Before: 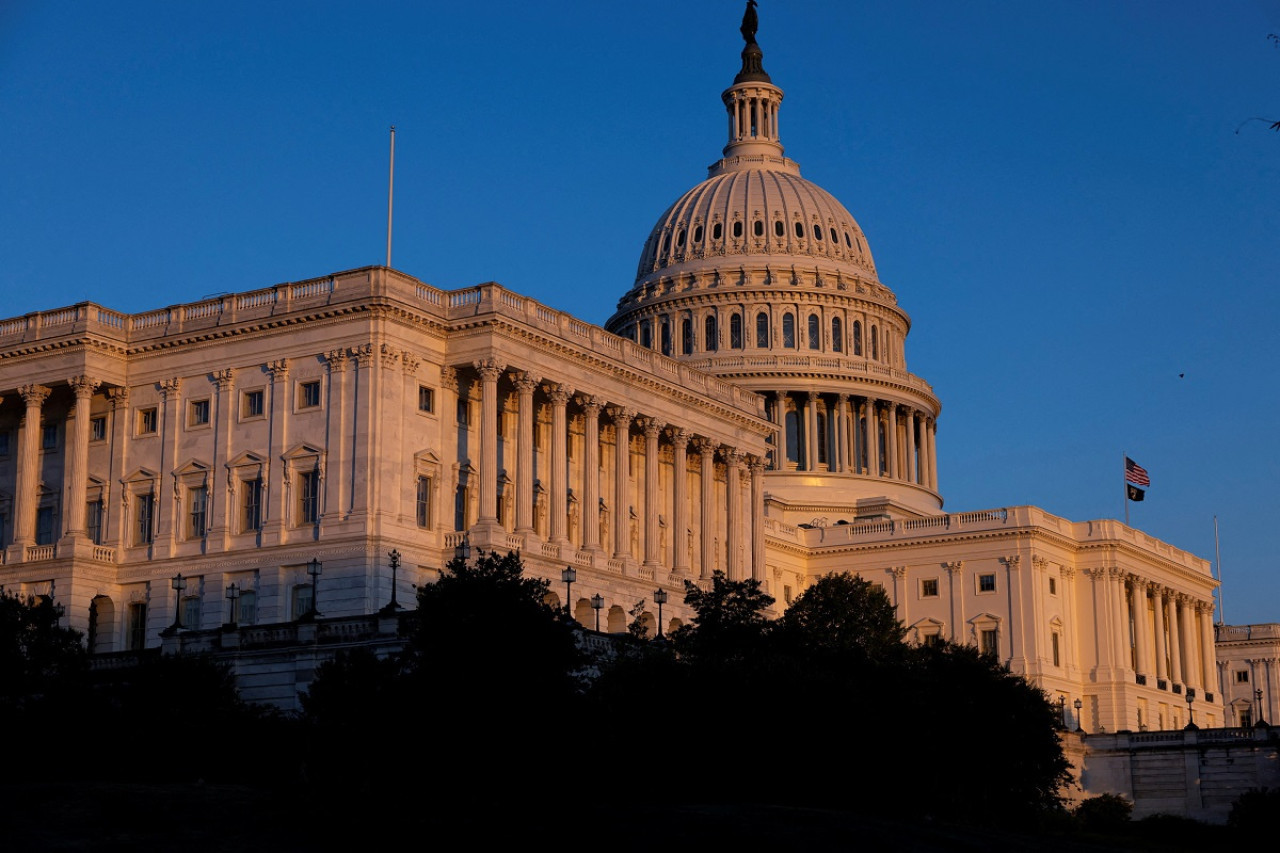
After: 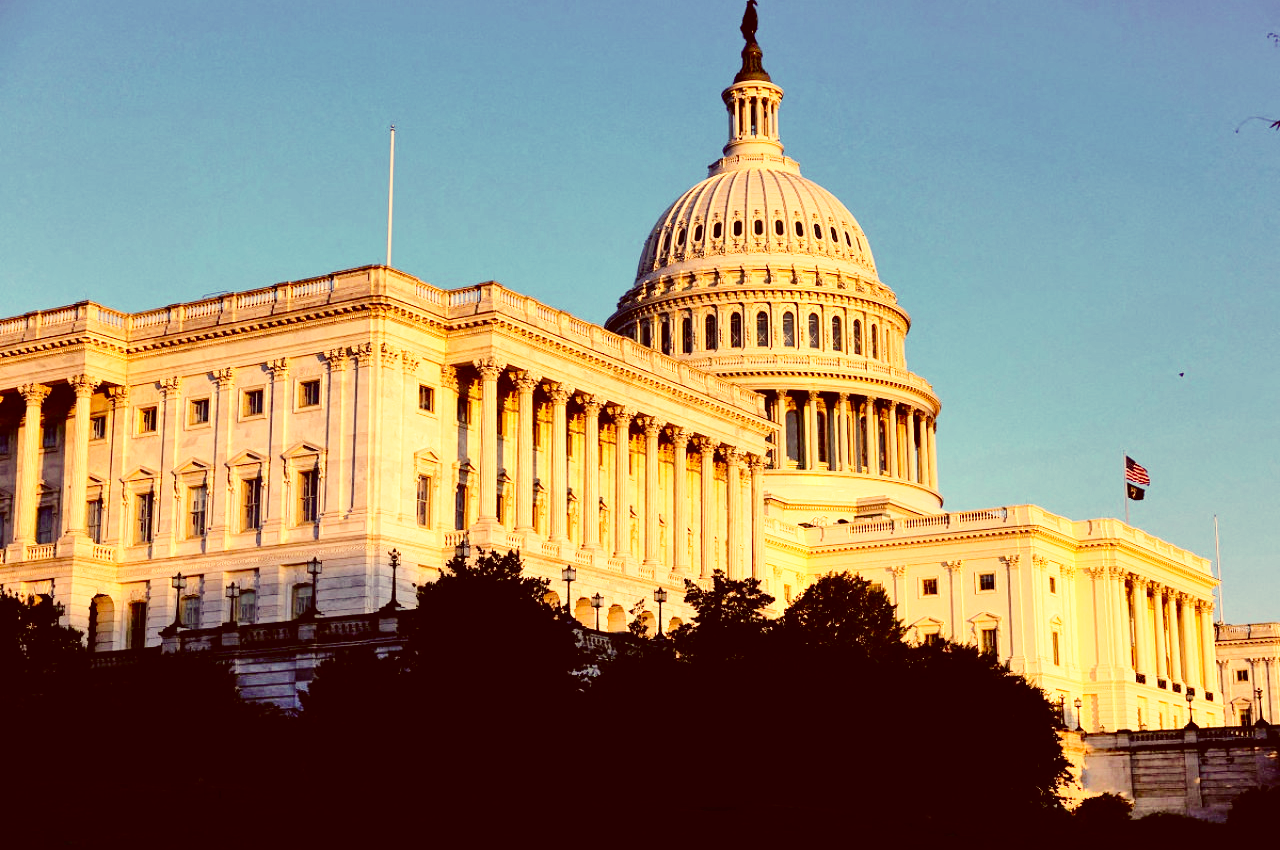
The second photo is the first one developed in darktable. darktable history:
shadows and highlights: low approximation 0.01, soften with gaussian
tone curve: curves: ch0 [(0, 0) (0.153, 0.056) (1, 1)], color space Lab, independent channels, preserve colors none
crop: top 0.17%, bottom 0.145%
exposure: black level correction 0, exposure 1.095 EV, compensate exposure bias true, compensate highlight preservation false
color correction: highlights a* 1.13, highlights b* 23.83, shadows a* 15.81, shadows b* 24.41
base curve: curves: ch0 [(0, 0) (0.028, 0.03) (0.121, 0.232) (0.46, 0.748) (0.859, 0.968) (1, 1)], preserve colors none
tone equalizer: -8 EV 1.03 EV, -7 EV 1.02 EV, -6 EV 1.03 EV, -5 EV 1.01 EV, -4 EV 1.01 EV, -3 EV 0.751 EV, -2 EV 0.498 EV, -1 EV 0.255 EV, edges refinement/feathering 500, mask exposure compensation -1.57 EV, preserve details no
